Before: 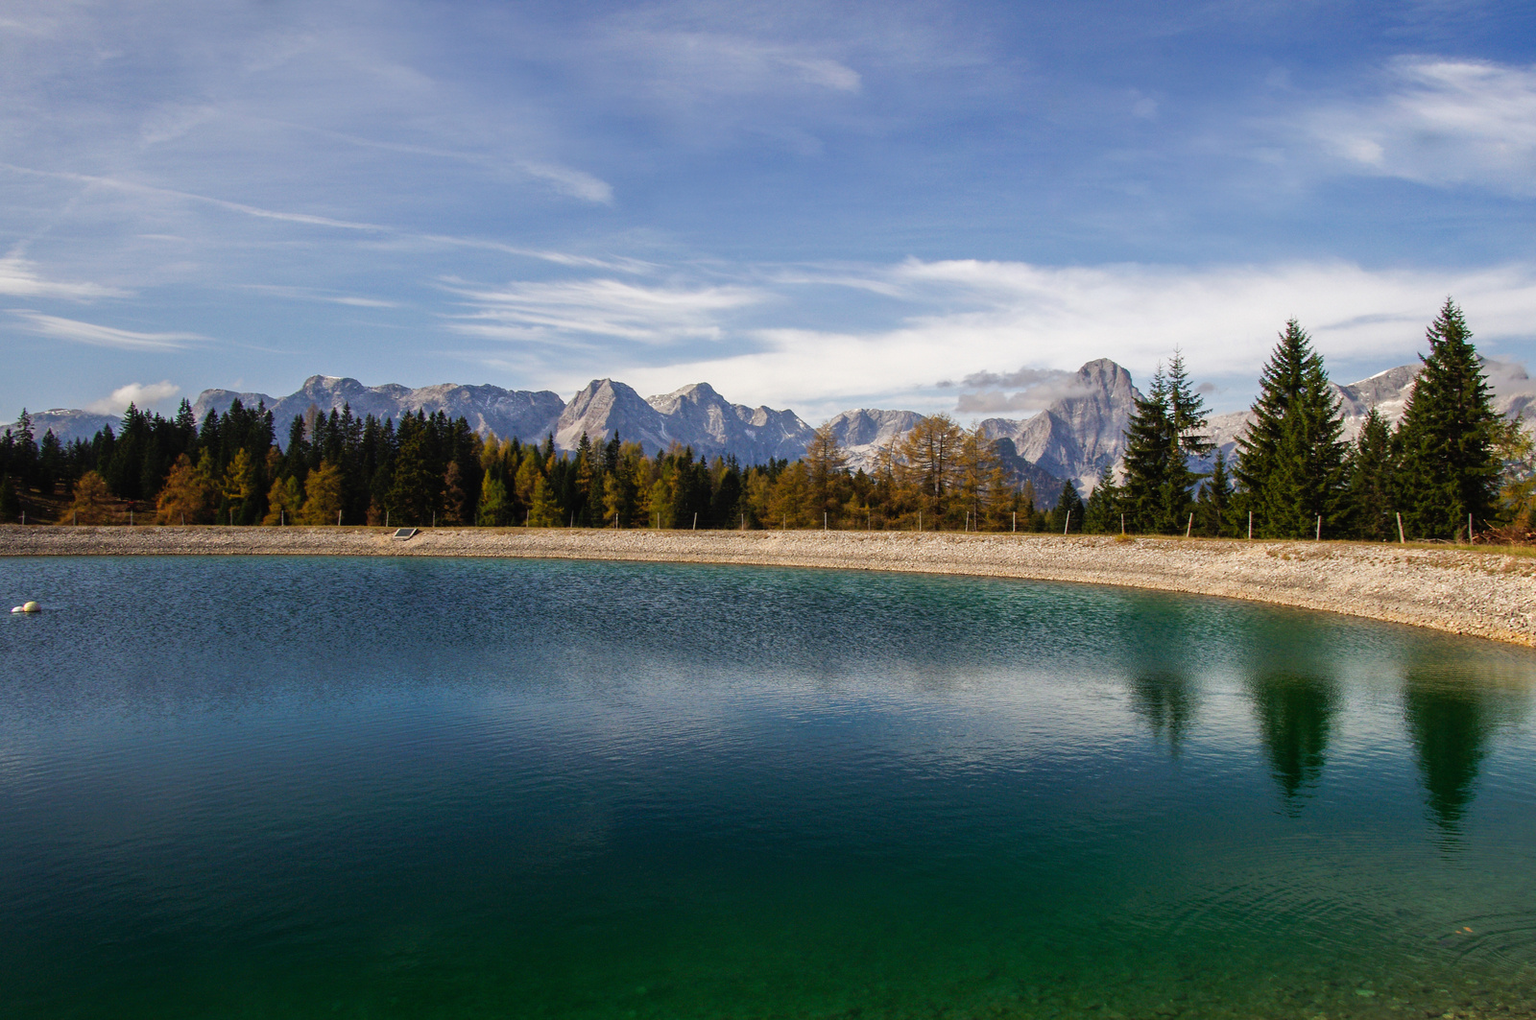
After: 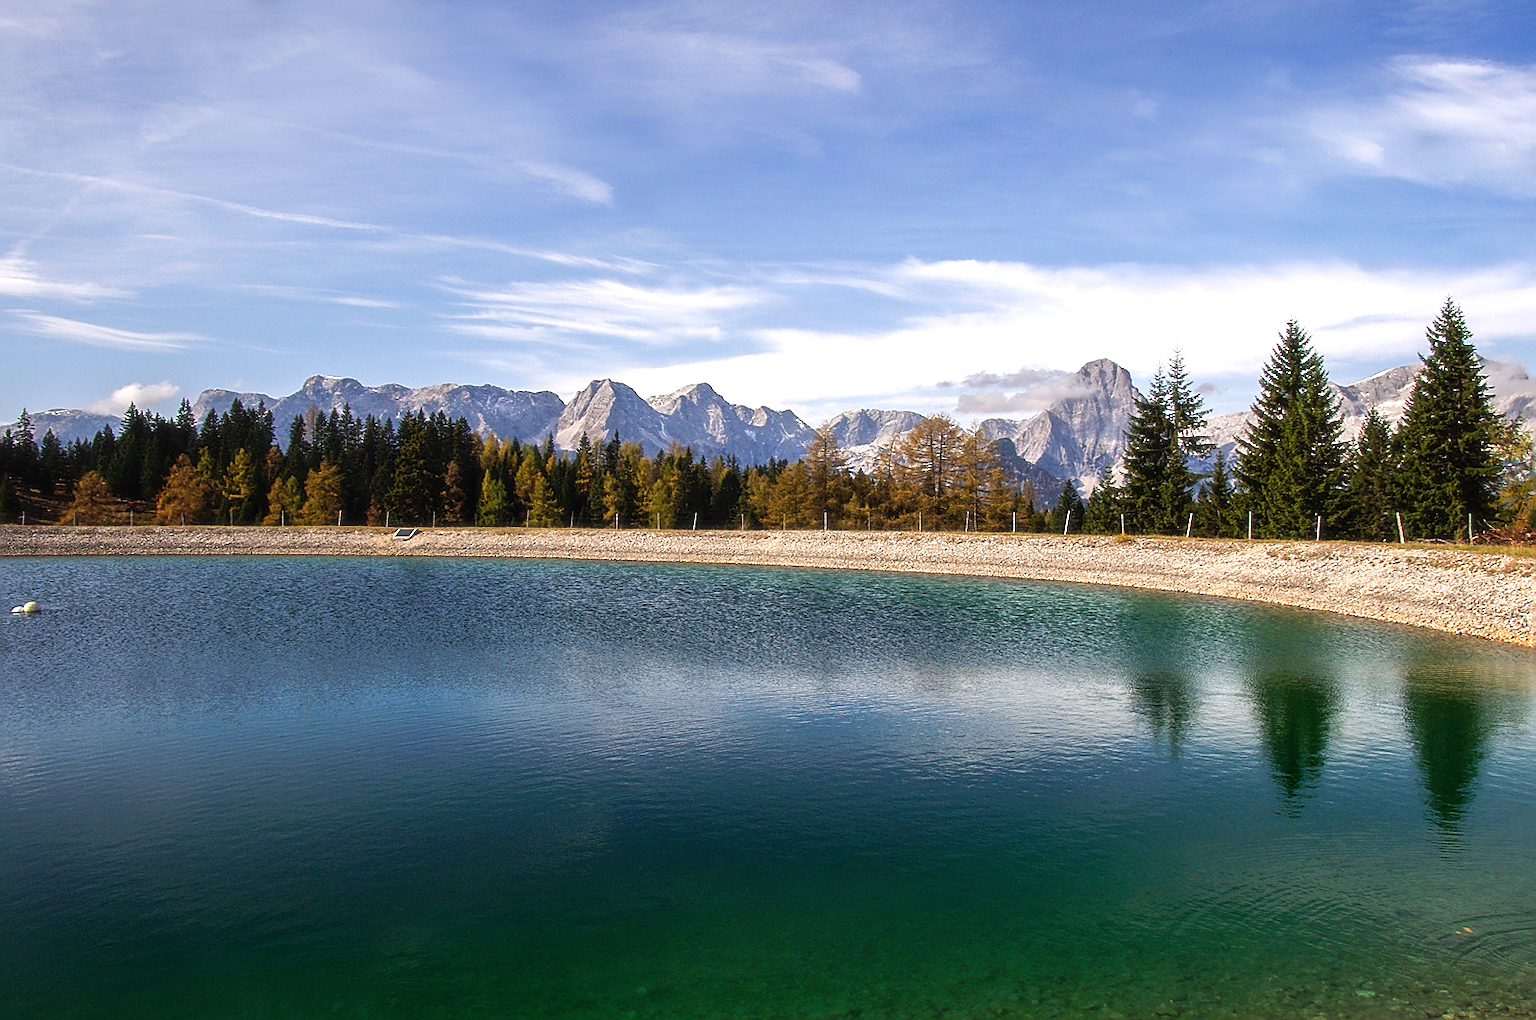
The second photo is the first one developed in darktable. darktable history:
exposure: black level correction 0.001, exposure 0.5 EV, compensate exposure bias true, compensate highlight preservation false
white balance: red 1.009, blue 1.027
soften: size 10%, saturation 50%, brightness 0.2 EV, mix 10%
sharpen: radius 1.4, amount 1.25, threshold 0.7
